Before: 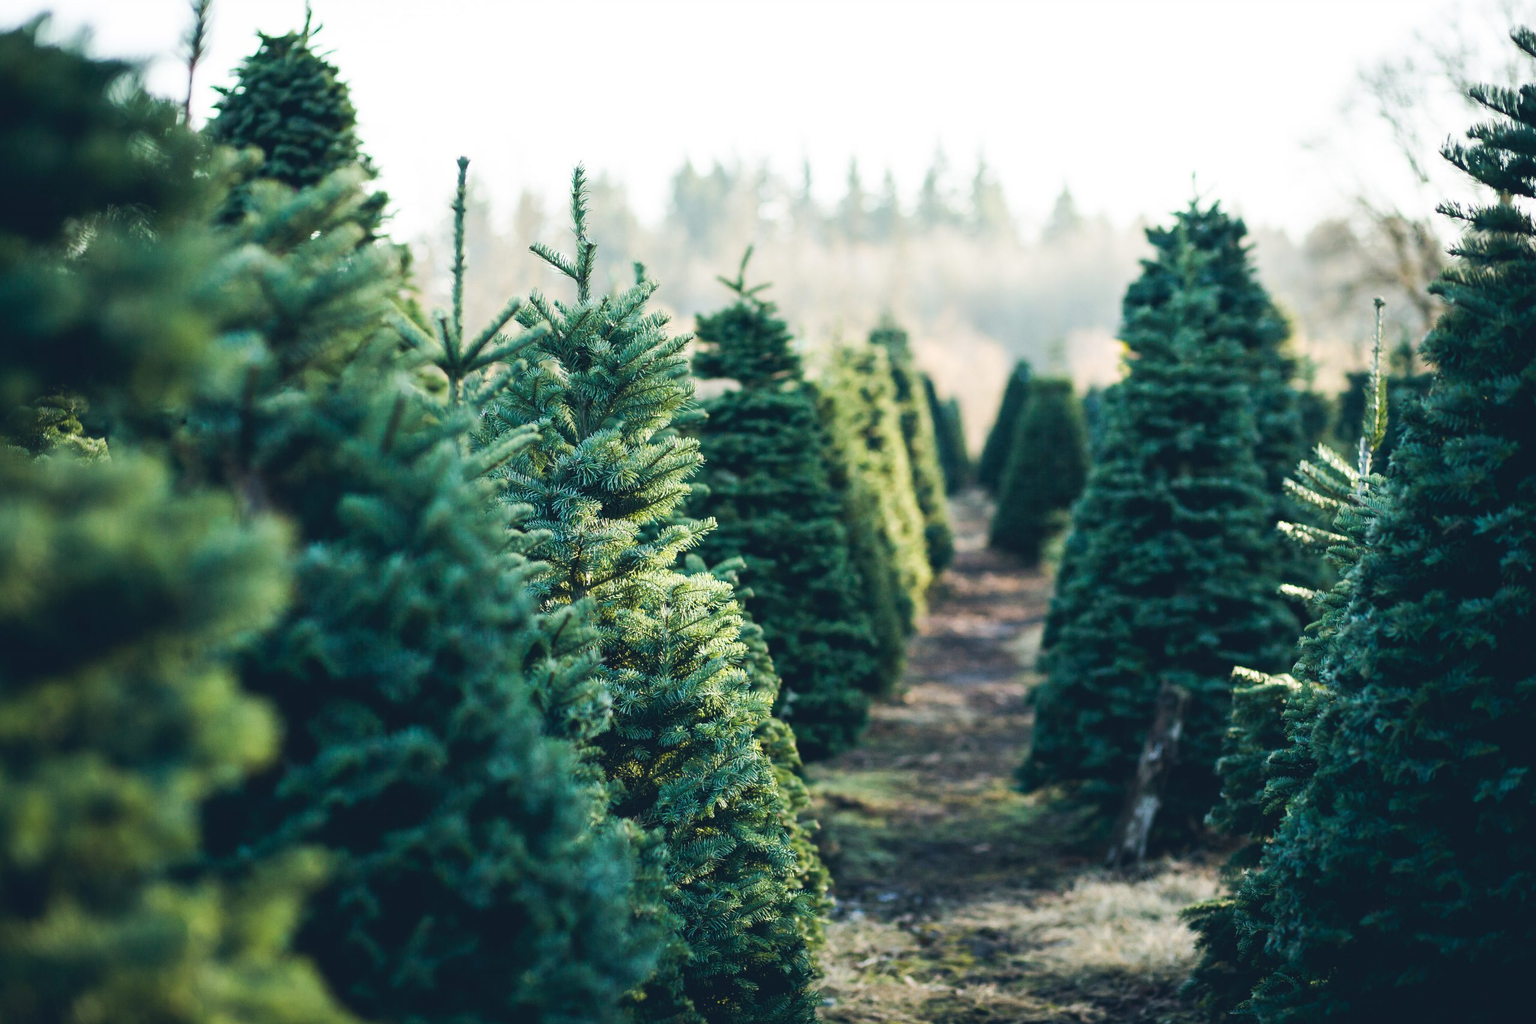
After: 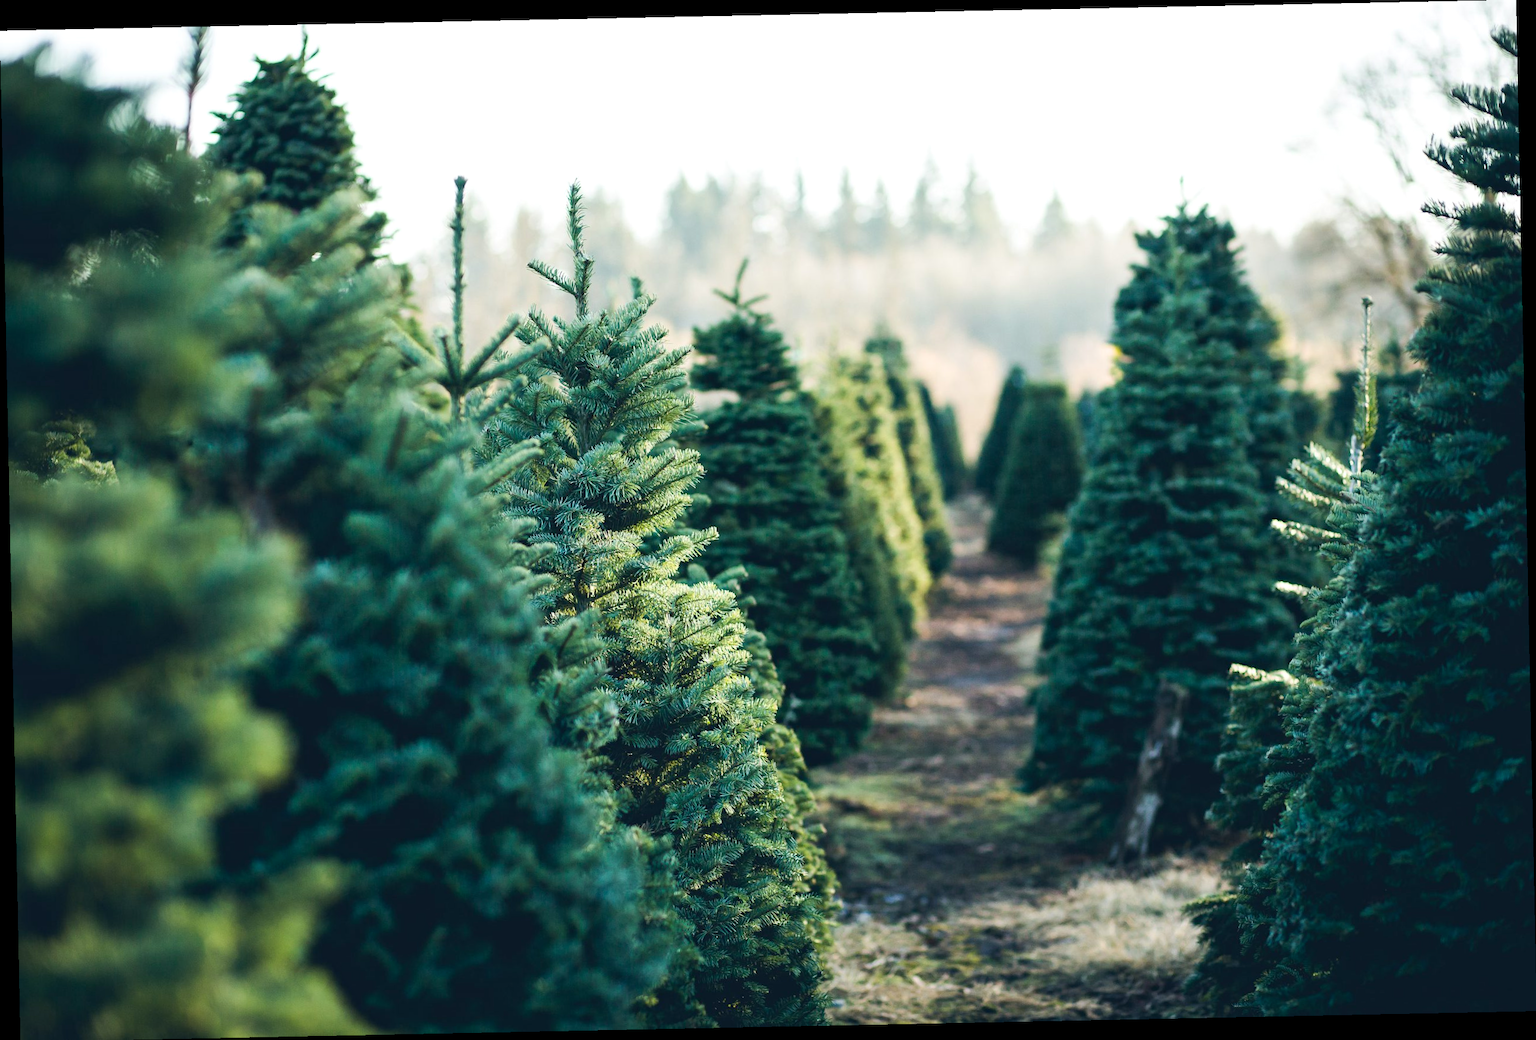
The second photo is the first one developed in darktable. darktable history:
haze removal: compatibility mode true, adaptive false
rotate and perspective: rotation -1.17°, automatic cropping off
levels: levels [0, 0.492, 0.984]
